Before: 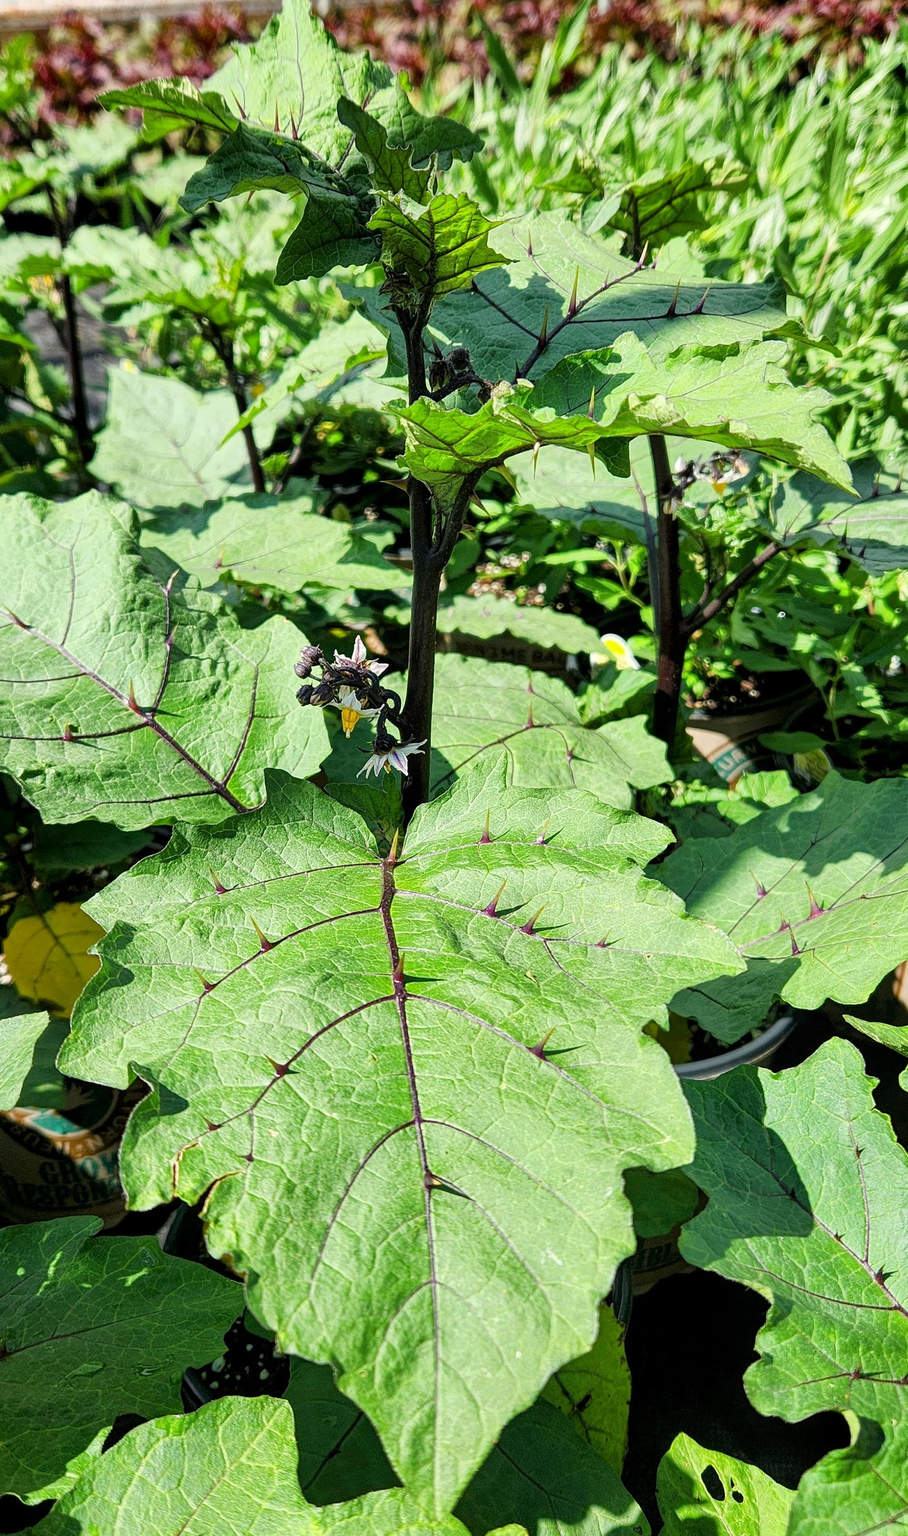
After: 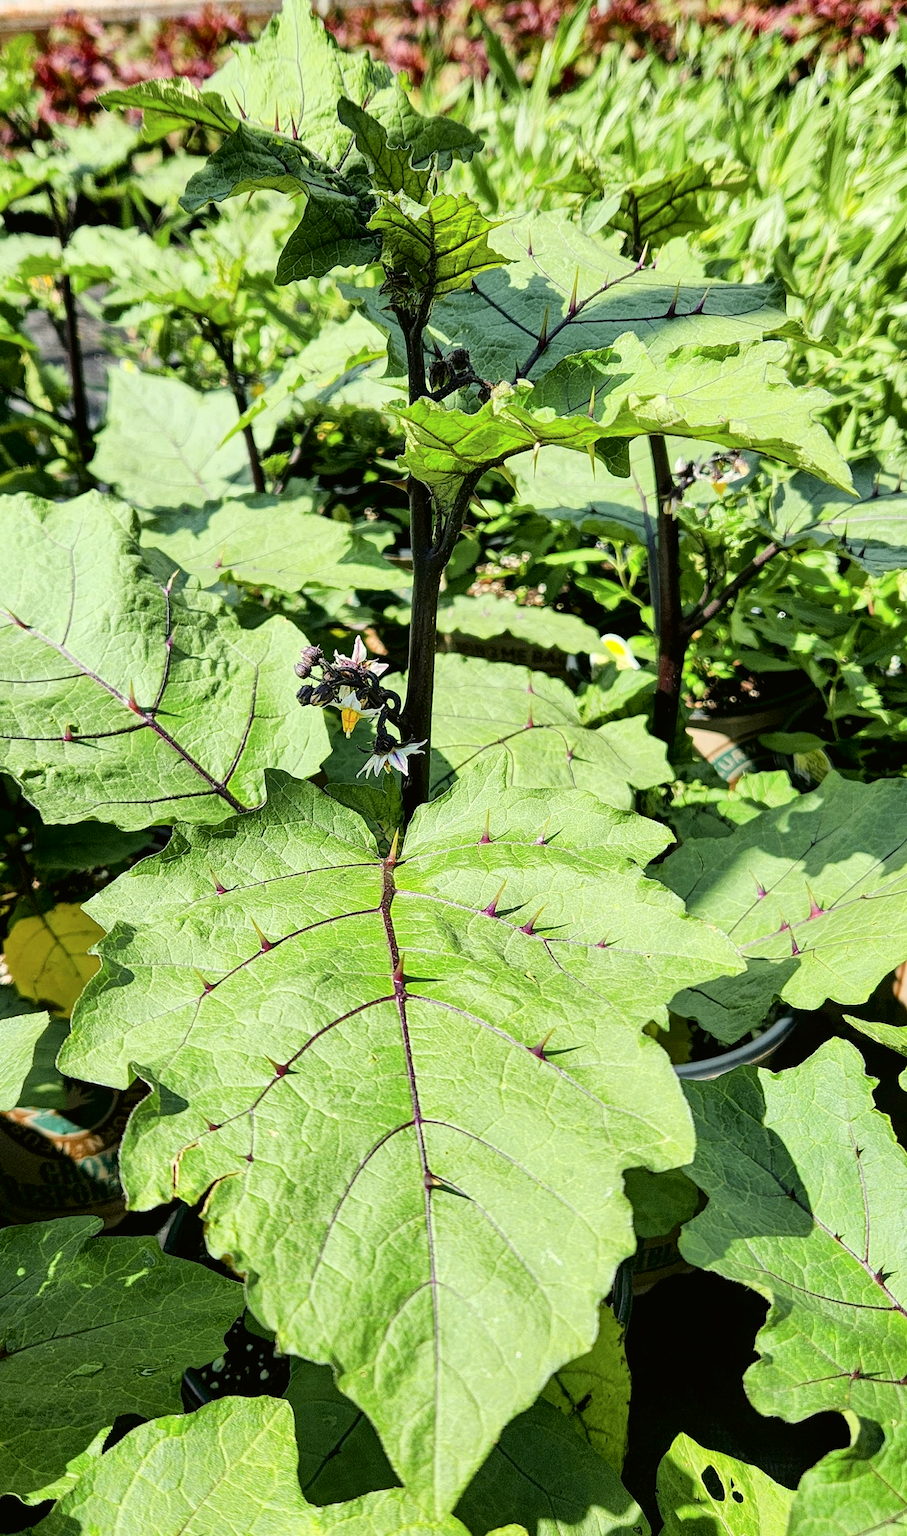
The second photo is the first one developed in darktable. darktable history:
tone curve: curves: ch0 [(0, 0.01) (0.052, 0.045) (0.136, 0.133) (0.29, 0.332) (0.453, 0.531) (0.676, 0.751) (0.89, 0.919) (1, 1)]; ch1 [(0, 0) (0.094, 0.081) (0.285, 0.299) (0.385, 0.403) (0.446, 0.443) (0.502, 0.5) (0.544, 0.552) (0.589, 0.612) (0.722, 0.728) (1, 1)]; ch2 [(0, 0) (0.257, 0.217) (0.43, 0.421) (0.498, 0.507) (0.531, 0.544) (0.56, 0.579) (0.625, 0.642) (1, 1)], color space Lab, independent channels, preserve colors none
